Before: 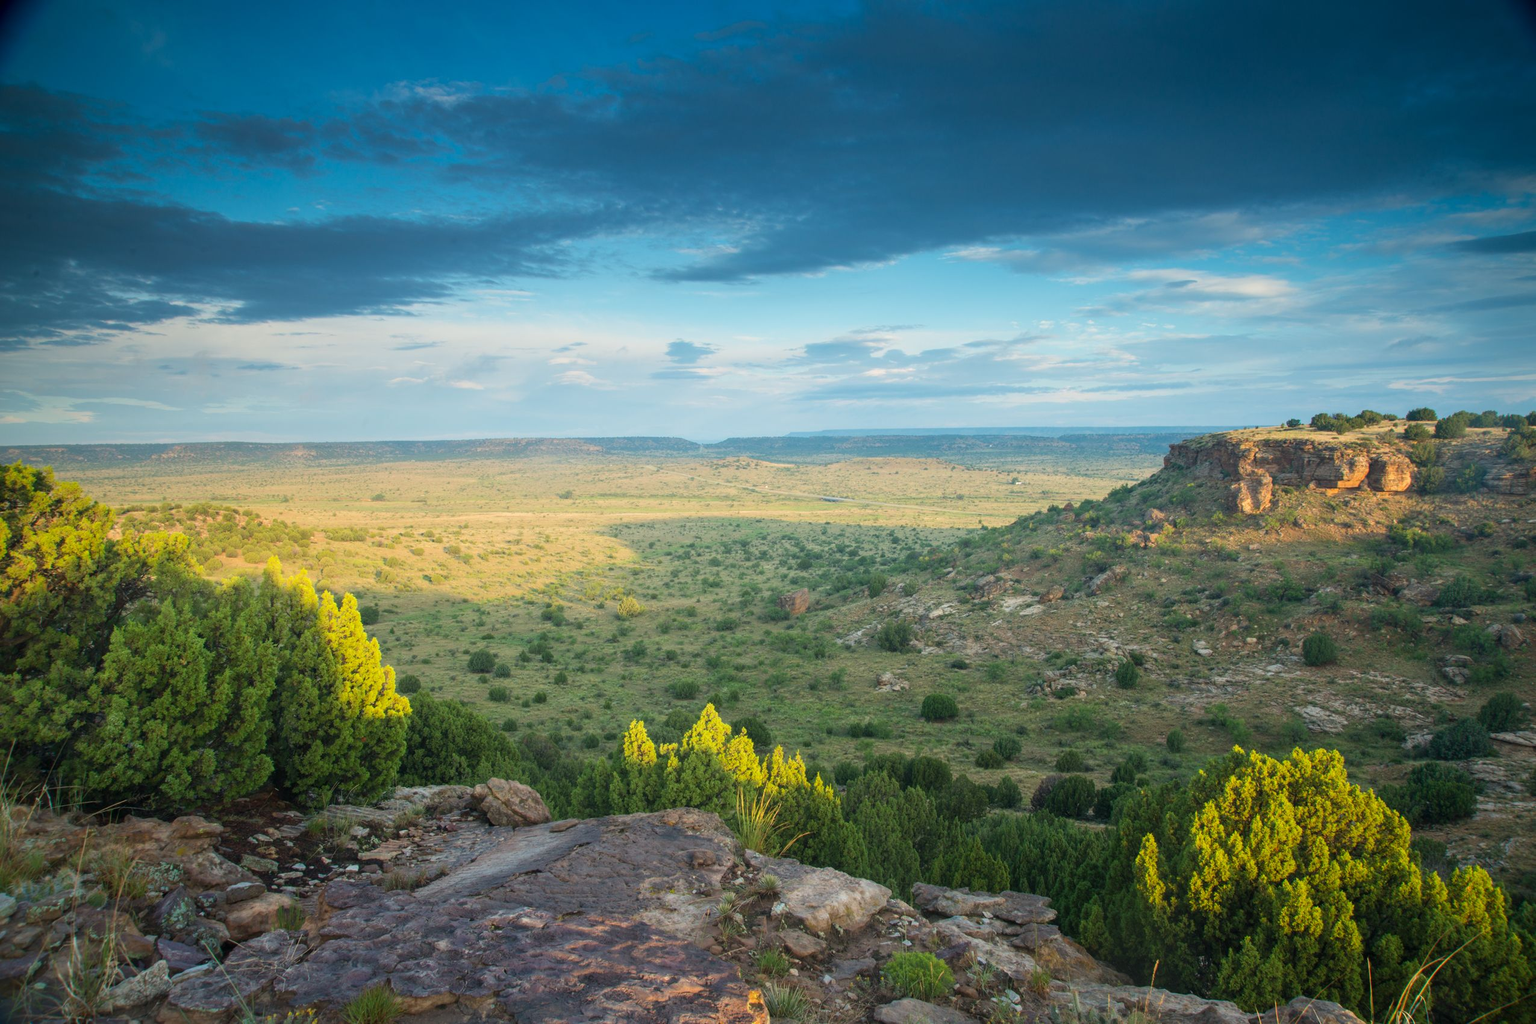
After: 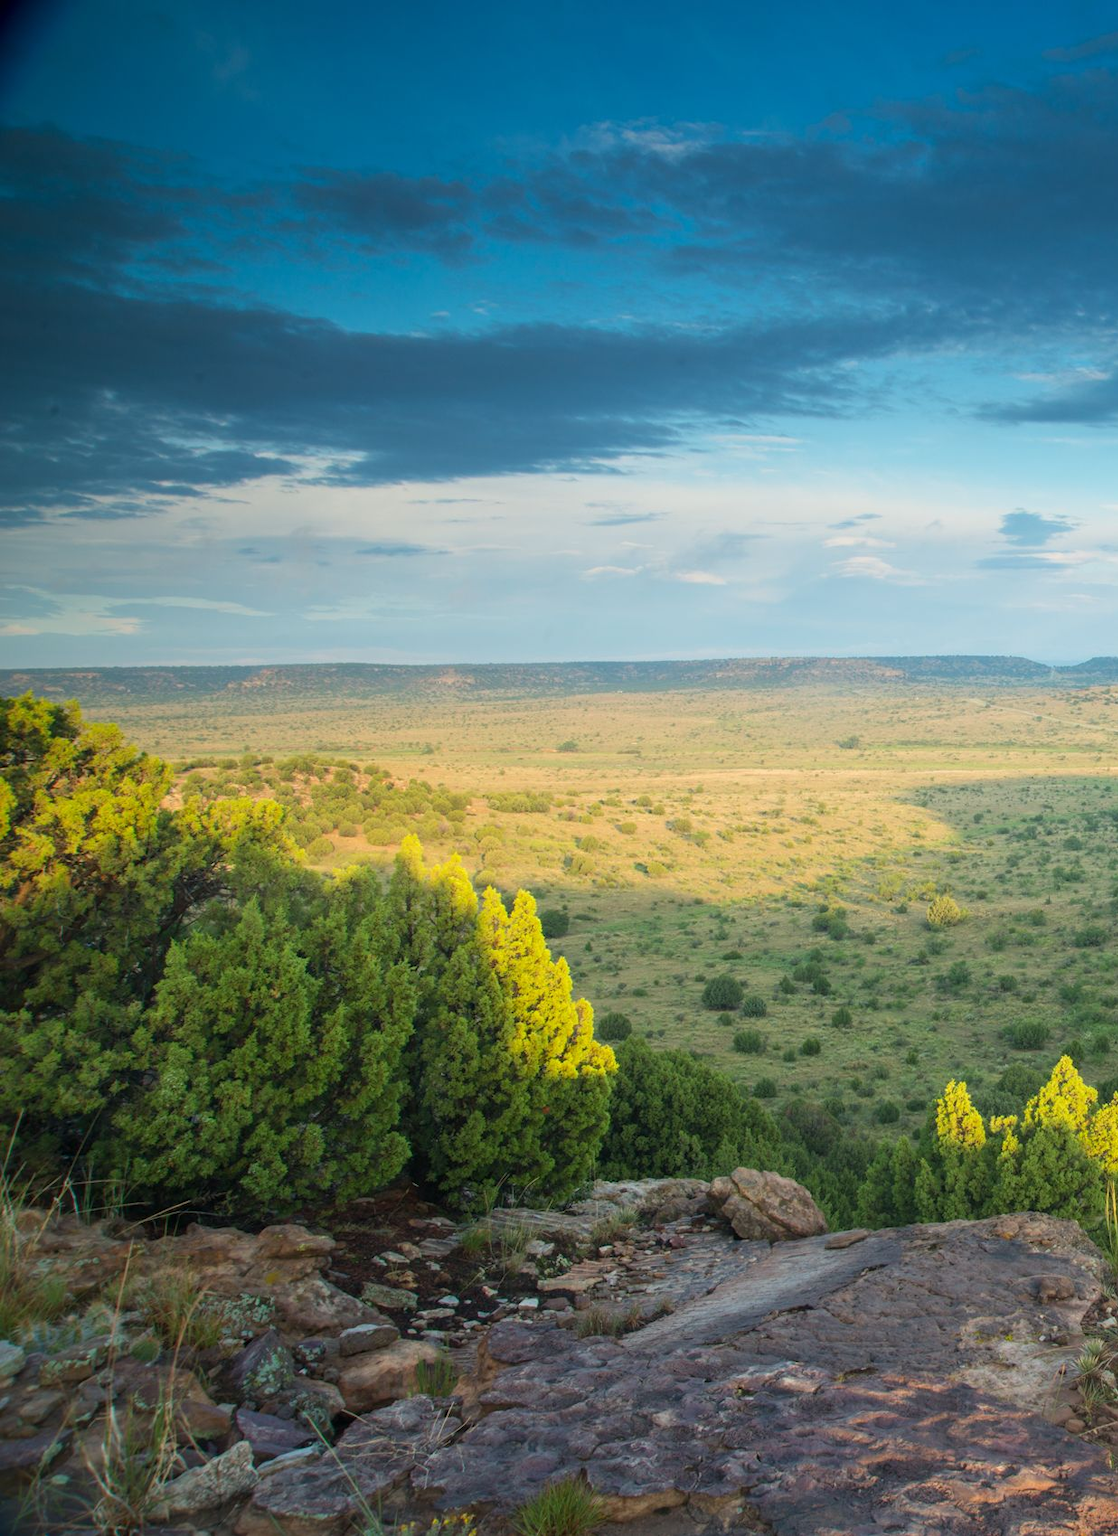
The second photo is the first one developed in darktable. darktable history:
crop and rotate: left 0.01%, top 0%, right 51.474%
